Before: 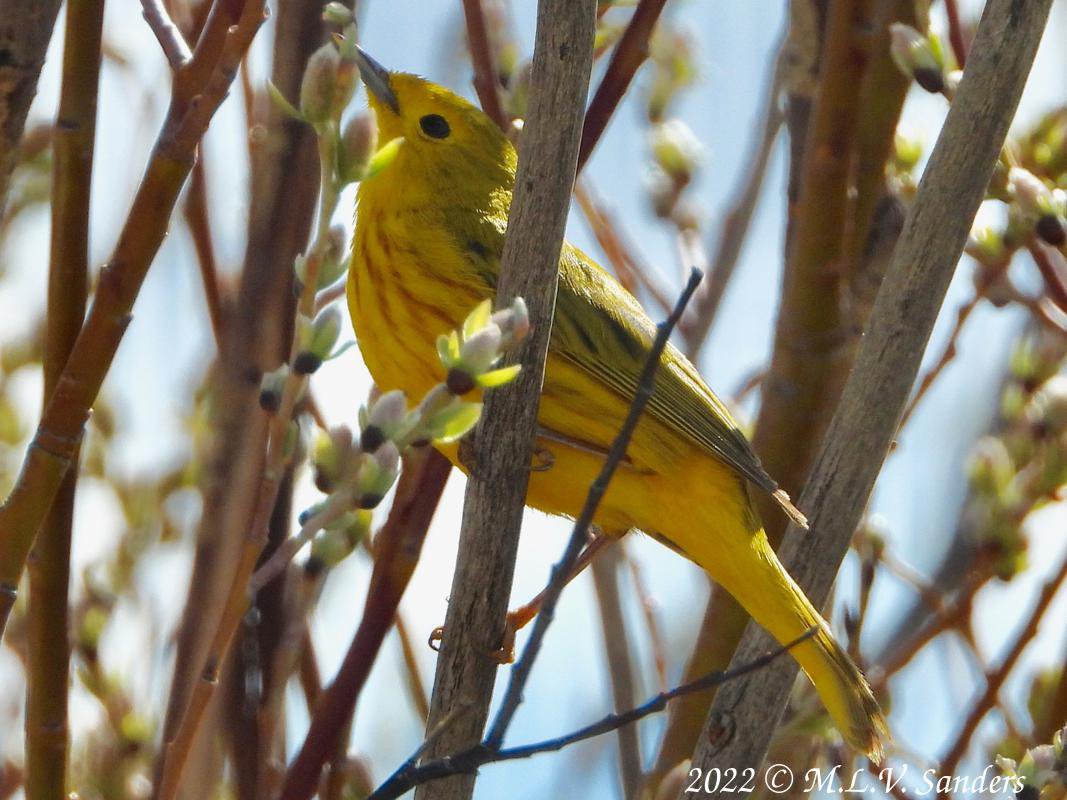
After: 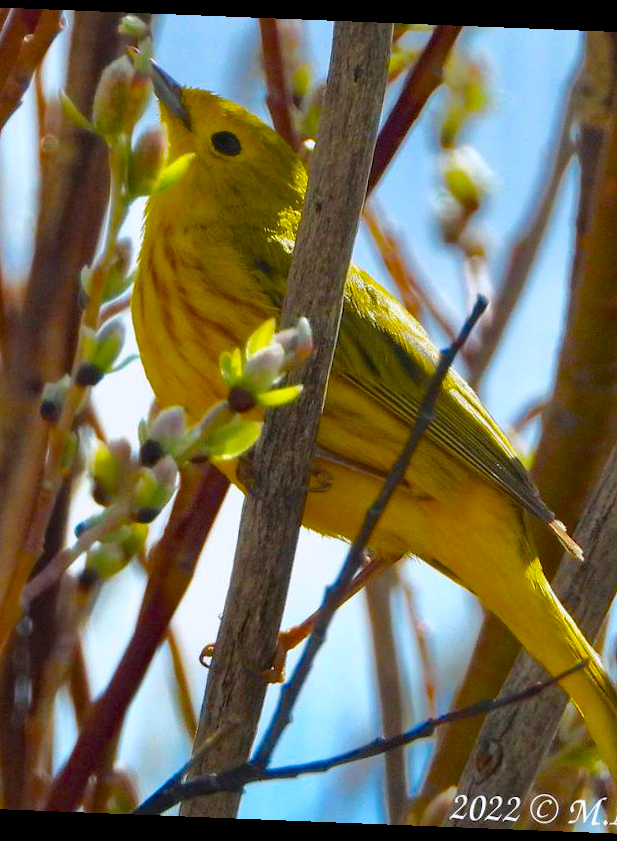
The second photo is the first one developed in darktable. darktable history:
haze removal: compatibility mode true, adaptive false
crop: left 21.496%, right 22.254%
white balance: red 0.983, blue 1.036
rotate and perspective: rotation 2.27°, automatic cropping off
color balance rgb: linear chroma grading › global chroma 15%, perceptual saturation grading › global saturation 30%
